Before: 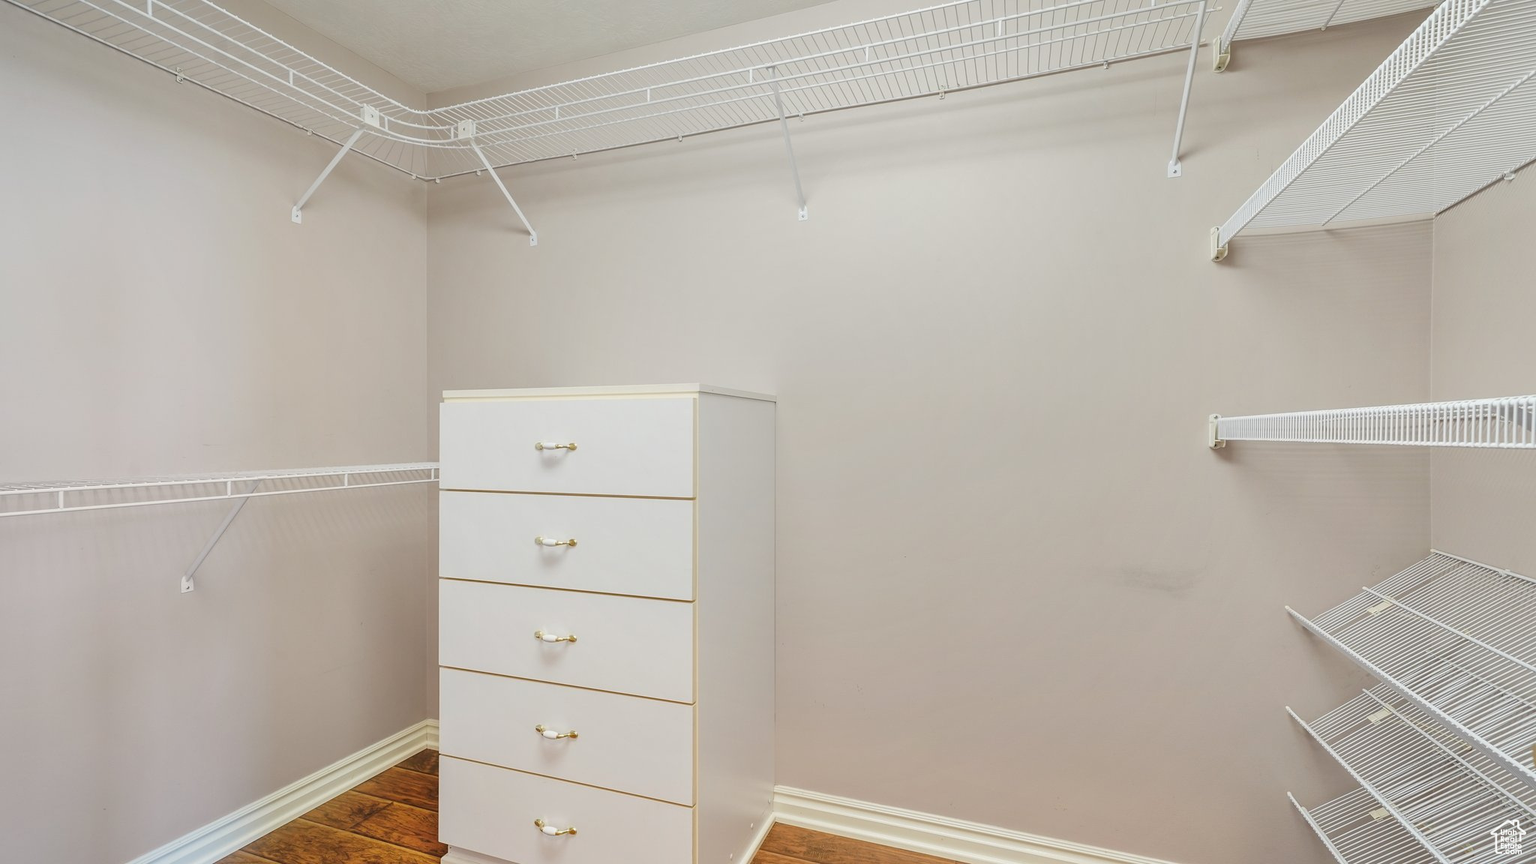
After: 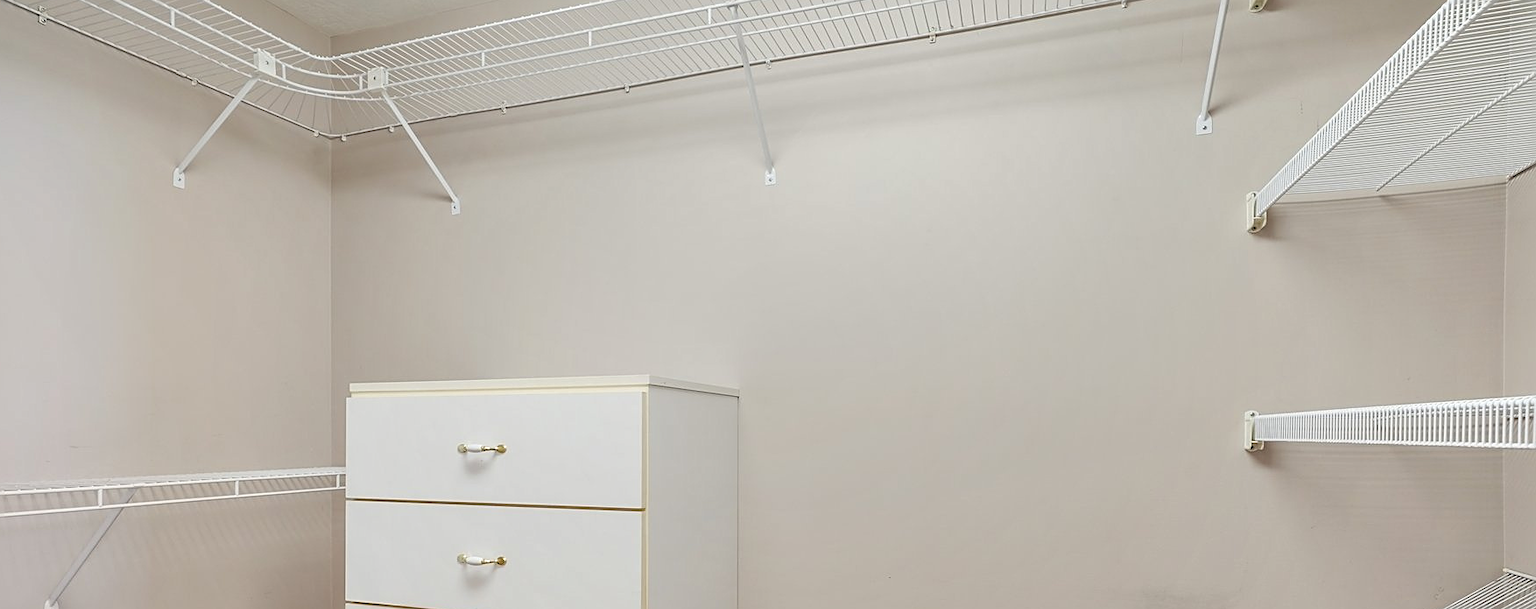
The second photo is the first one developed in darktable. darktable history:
contrast equalizer: octaves 7, y [[0.6 ×6], [0.55 ×6], [0 ×6], [0 ×6], [0 ×6]], mix 0.3
sharpen: on, module defaults
crop and rotate: left 9.345%, top 7.22%, right 4.982%, bottom 32.331%
